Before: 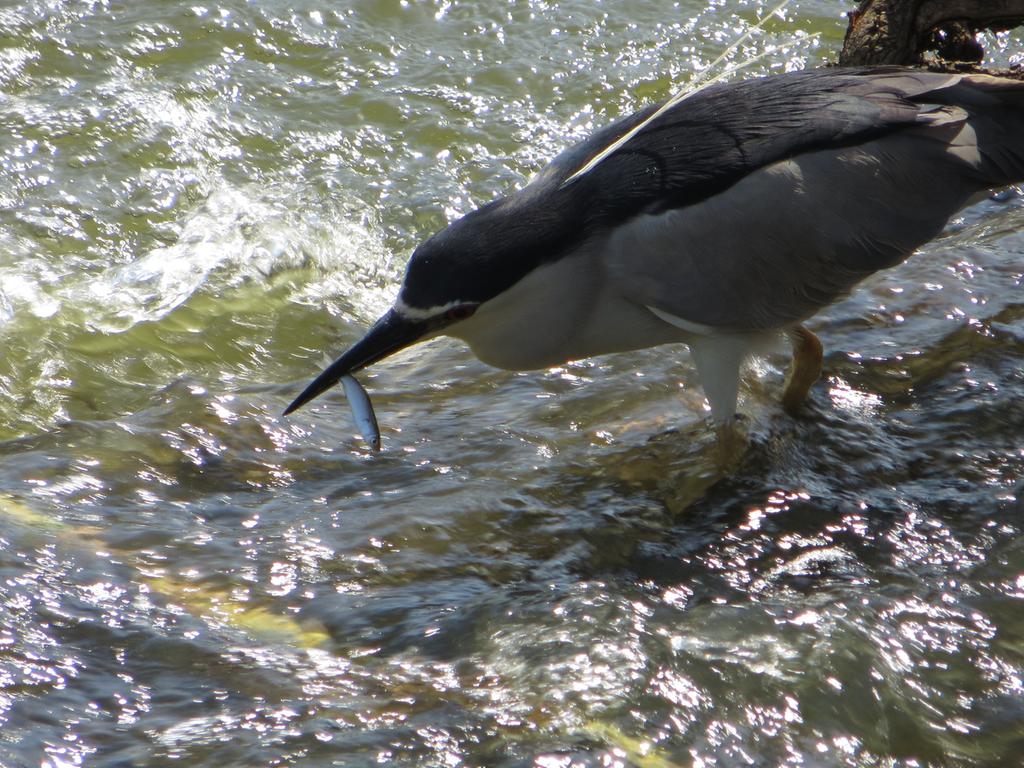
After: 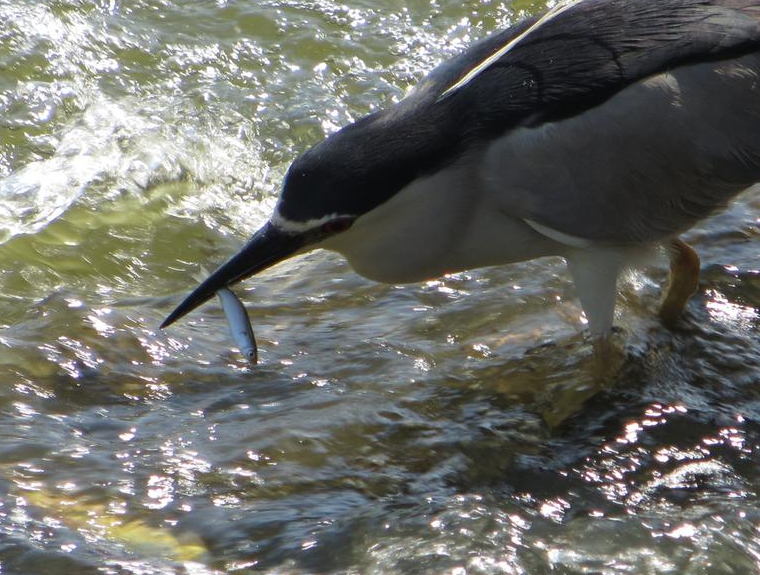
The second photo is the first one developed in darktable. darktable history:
crop and rotate: left 12.07%, top 11.399%, right 13.634%, bottom 13.645%
